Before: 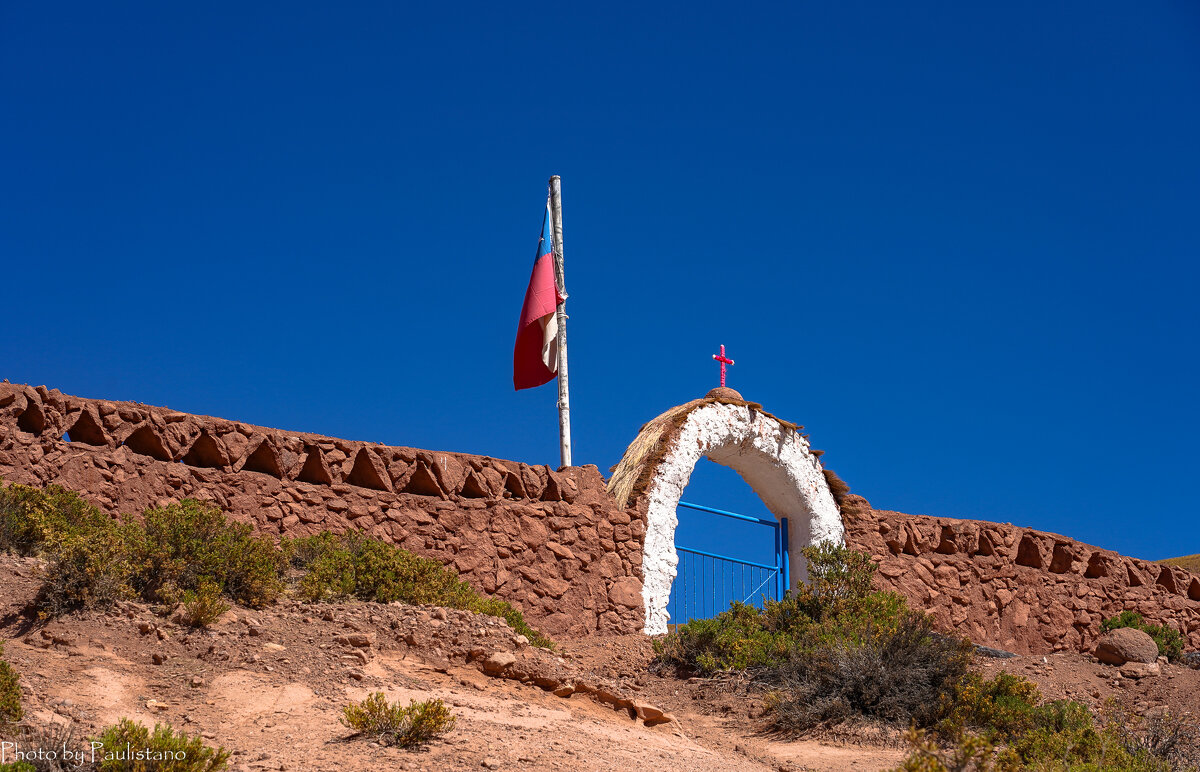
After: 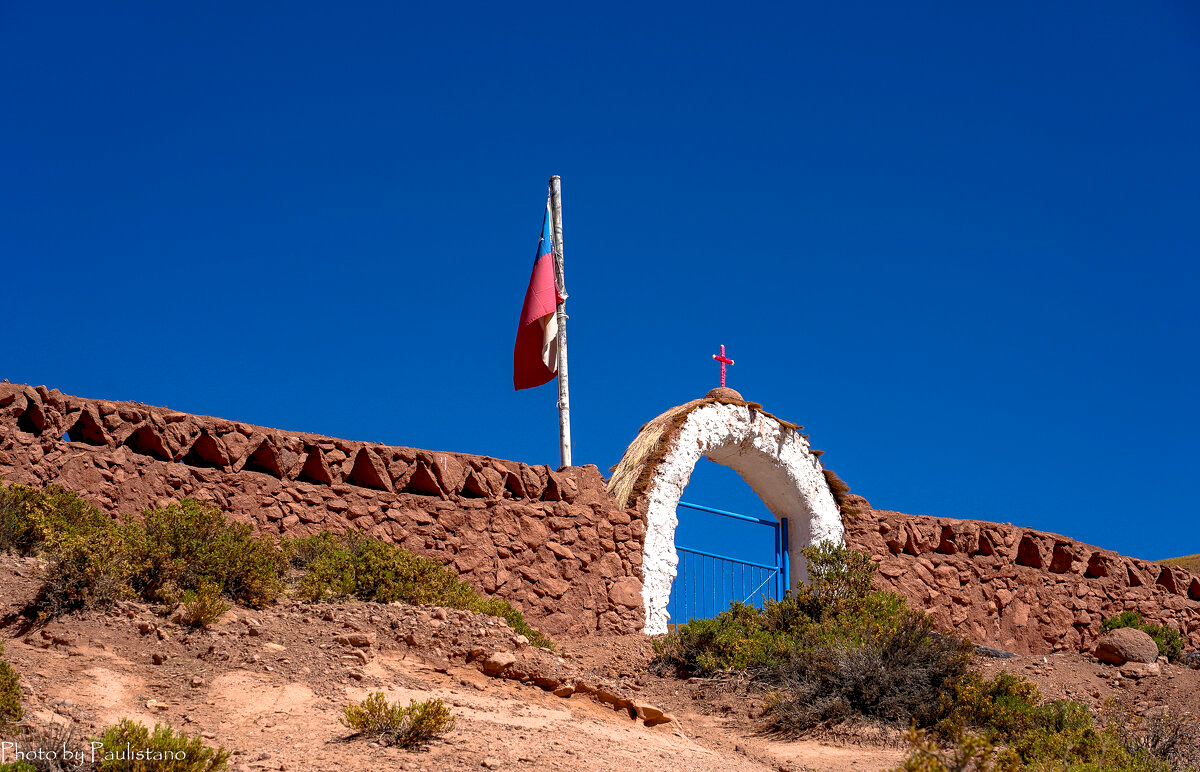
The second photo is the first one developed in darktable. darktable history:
exposure: black level correction 0.007, exposure 0.158 EV, compensate highlight preservation false
